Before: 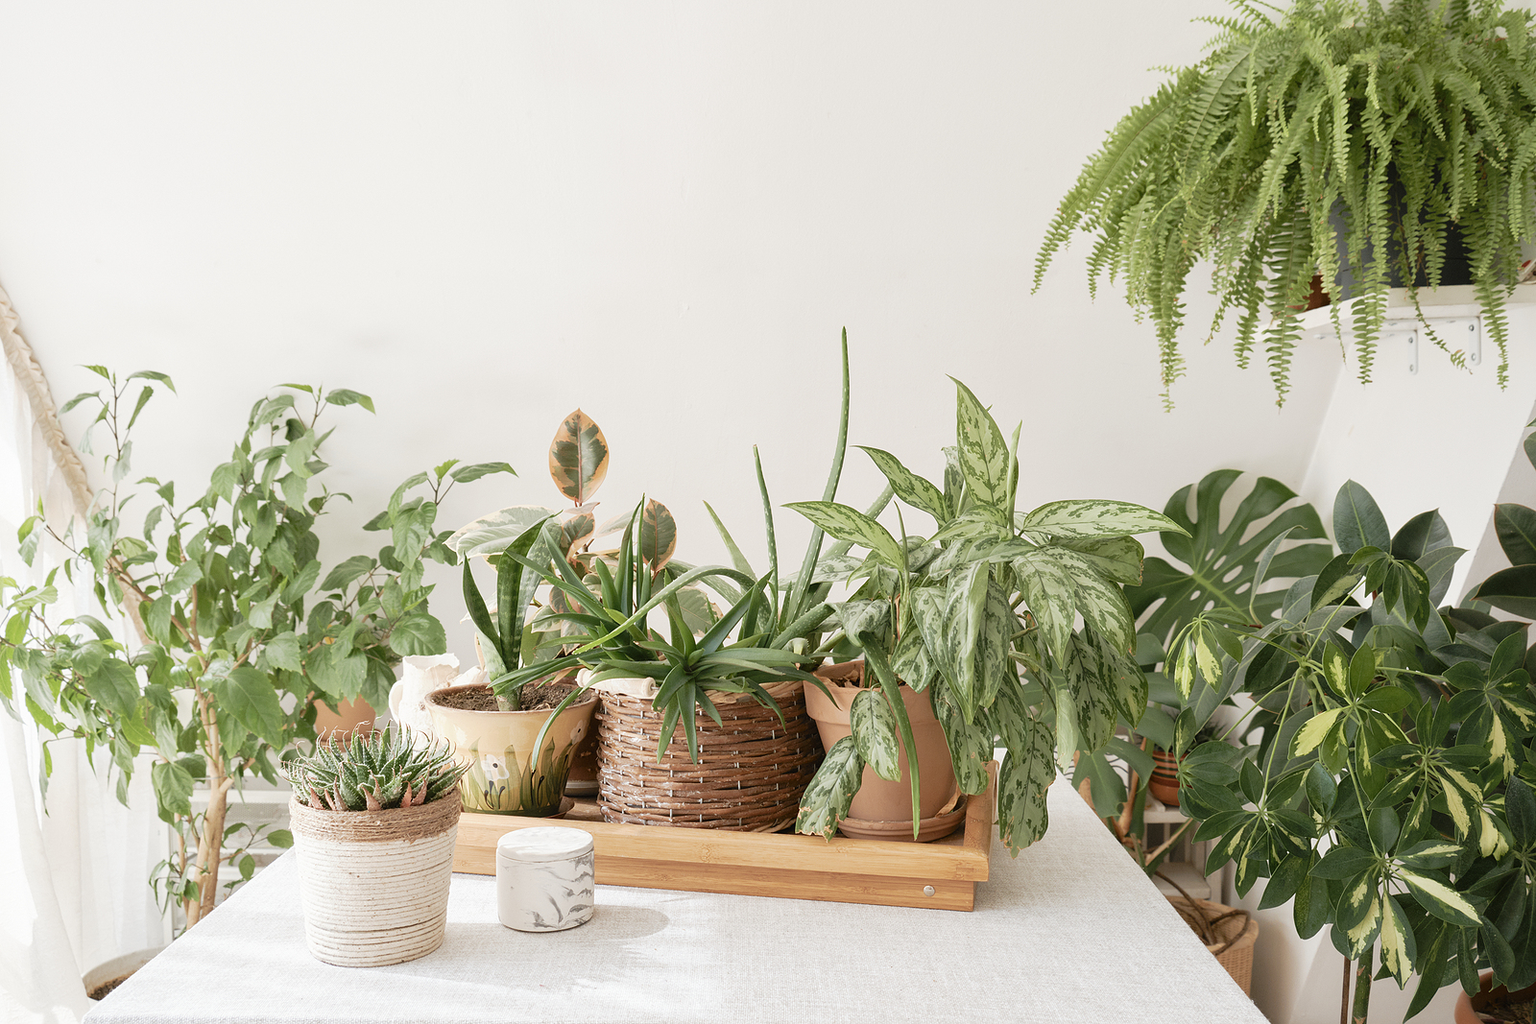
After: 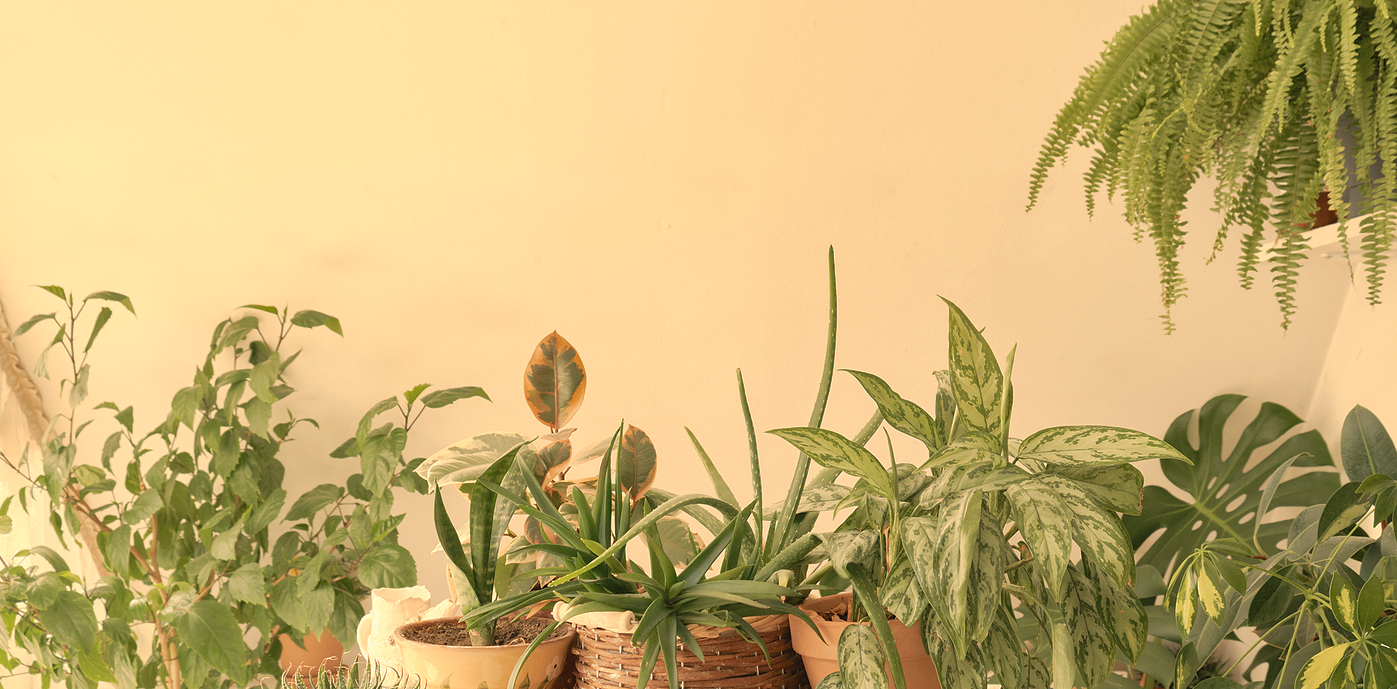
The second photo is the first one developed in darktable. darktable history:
shadows and highlights: on, module defaults
white balance: red 1.138, green 0.996, blue 0.812
crop: left 3.015%, top 8.969%, right 9.647%, bottom 26.457%
